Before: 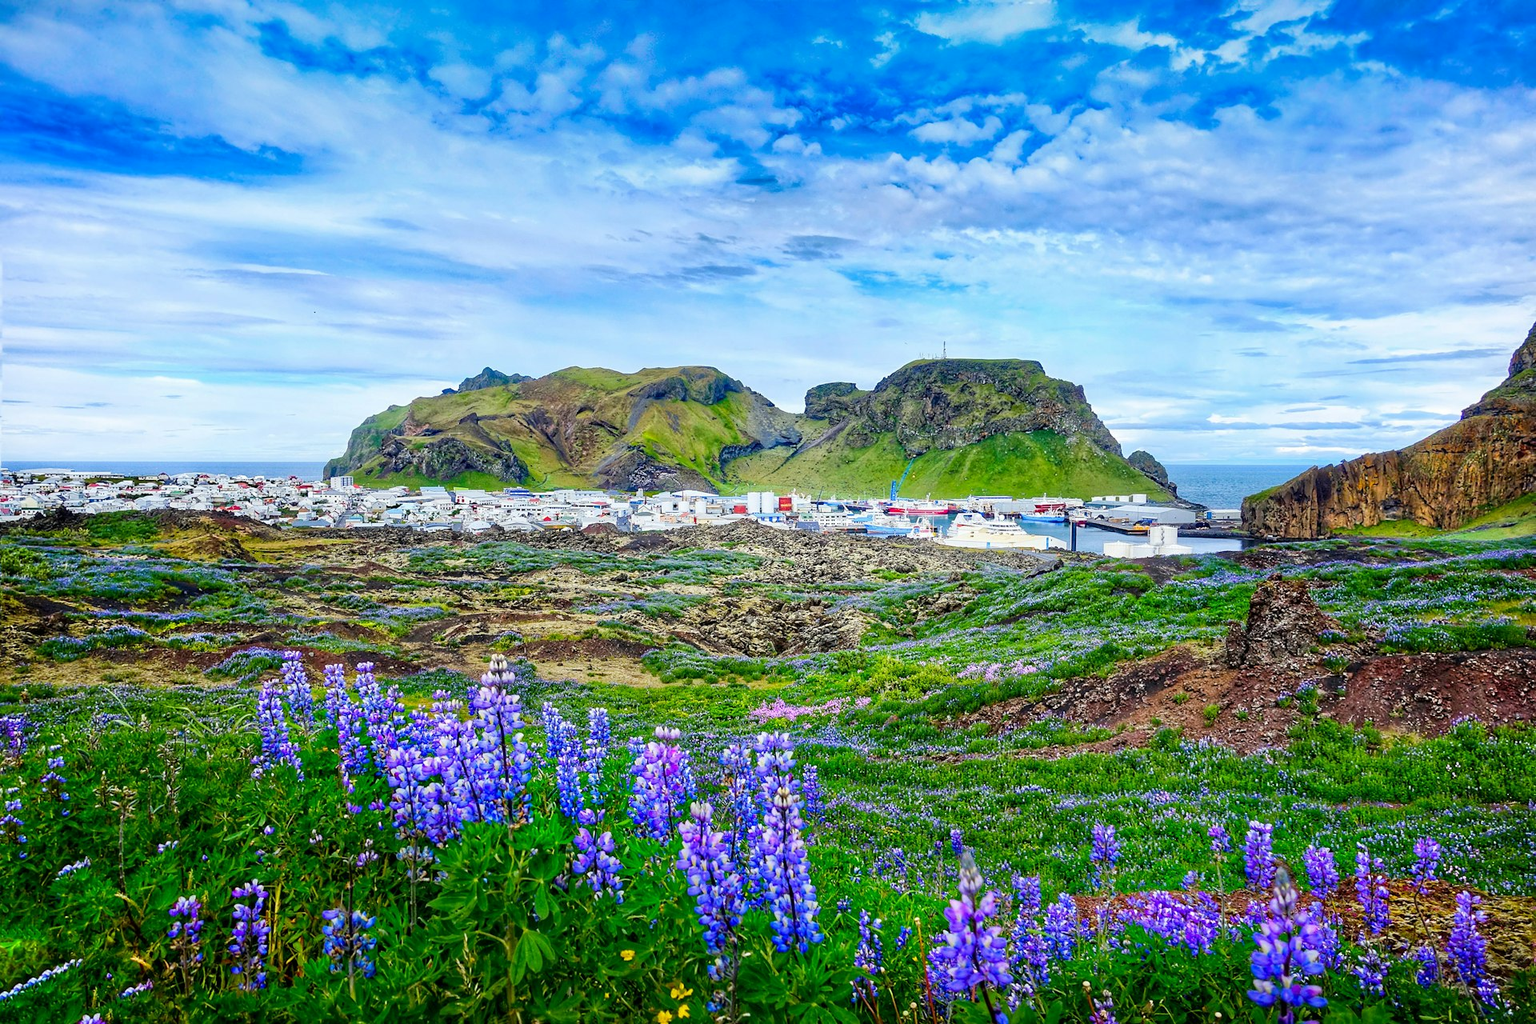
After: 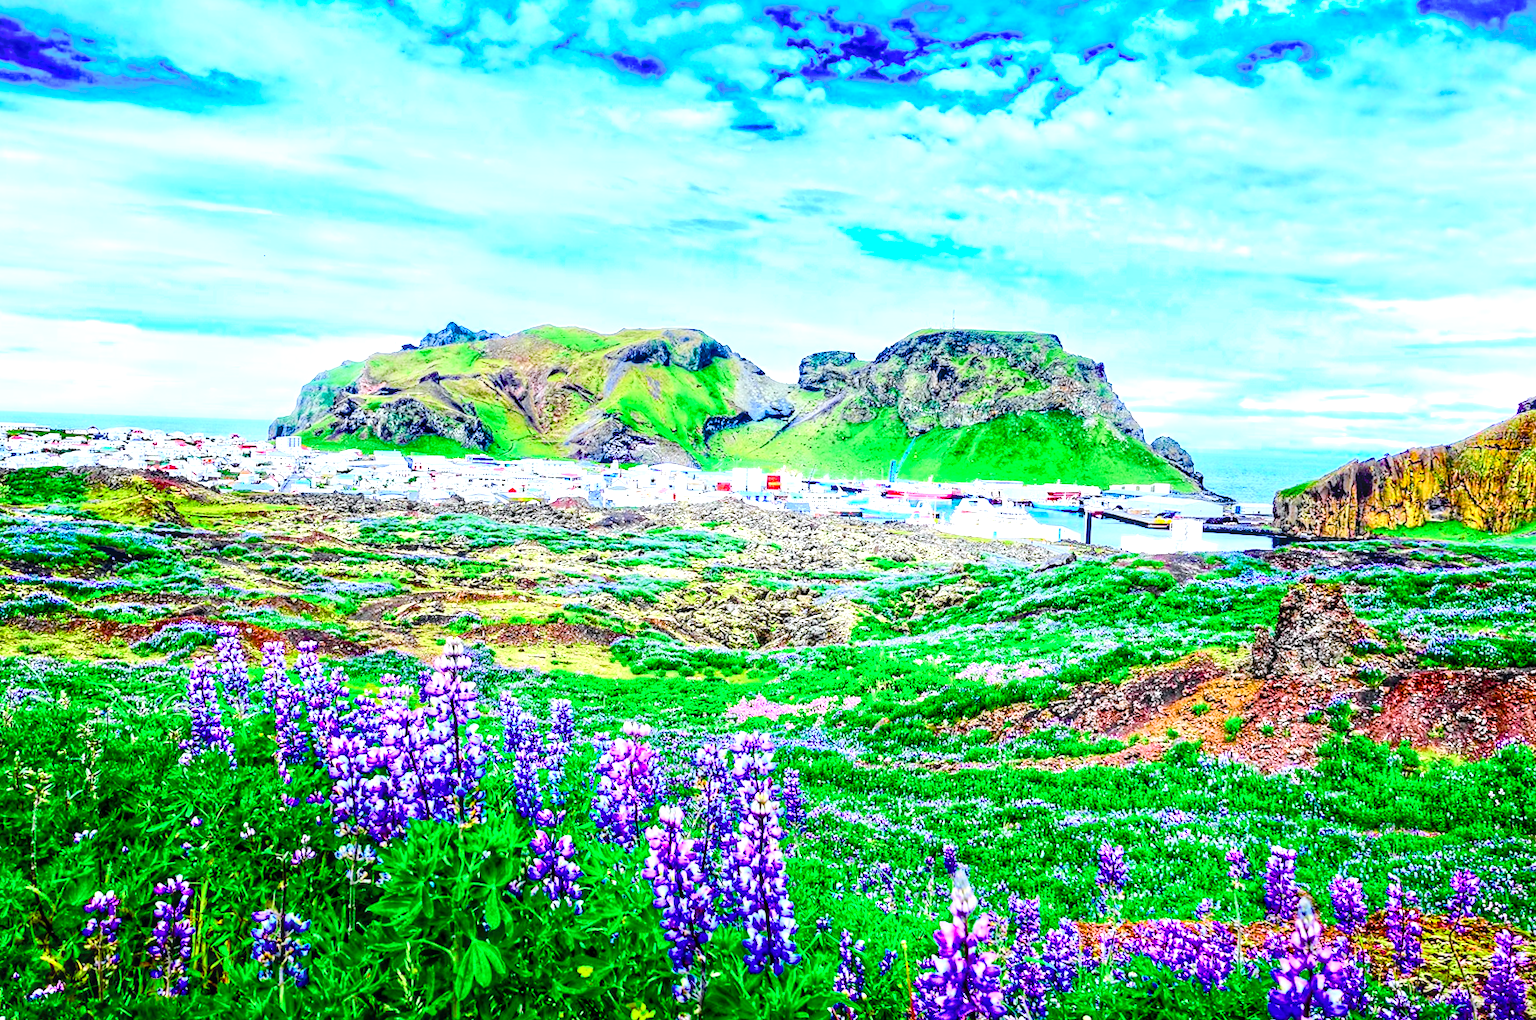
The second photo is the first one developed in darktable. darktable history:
local contrast: on, module defaults
contrast brightness saturation: brightness 0.118
color calibration: illuminant as shot in camera, x 0.358, y 0.373, temperature 4628.91 K, saturation algorithm version 1 (2020)
tone curve: curves: ch0 [(0, 0) (0.11, 0.081) (0.256, 0.259) (0.398, 0.475) (0.498, 0.611) (0.65, 0.757) (0.835, 0.883) (1, 0.961)]; ch1 [(0, 0) (0.346, 0.307) (0.408, 0.369) (0.453, 0.457) (0.482, 0.479) (0.502, 0.498) (0.521, 0.51) (0.553, 0.554) (0.618, 0.65) (0.693, 0.727) (1, 1)]; ch2 [(0, 0) (0.358, 0.362) (0.434, 0.46) (0.485, 0.494) (0.5, 0.494) (0.511, 0.508) (0.537, 0.55) (0.579, 0.599) (0.621, 0.693) (1, 1)], color space Lab, independent channels, preserve colors none
exposure: black level correction 0, exposure 1.1 EV, compensate highlight preservation false
color zones: curves: ch2 [(0, 0.5) (0.143, 0.517) (0.286, 0.571) (0.429, 0.522) (0.571, 0.5) (0.714, 0.5) (0.857, 0.5) (1, 0.5)]
crop and rotate: angle -1.83°, left 3.109%, top 4.27%, right 1.378%, bottom 0.529%
color balance rgb: perceptual saturation grading › global saturation 24.148%, perceptual saturation grading › highlights -23.75%, perceptual saturation grading › mid-tones 24.115%, perceptual saturation grading › shadows 39.552%, global vibrance 9.696%, contrast 14.394%, saturation formula JzAzBz (2021)
